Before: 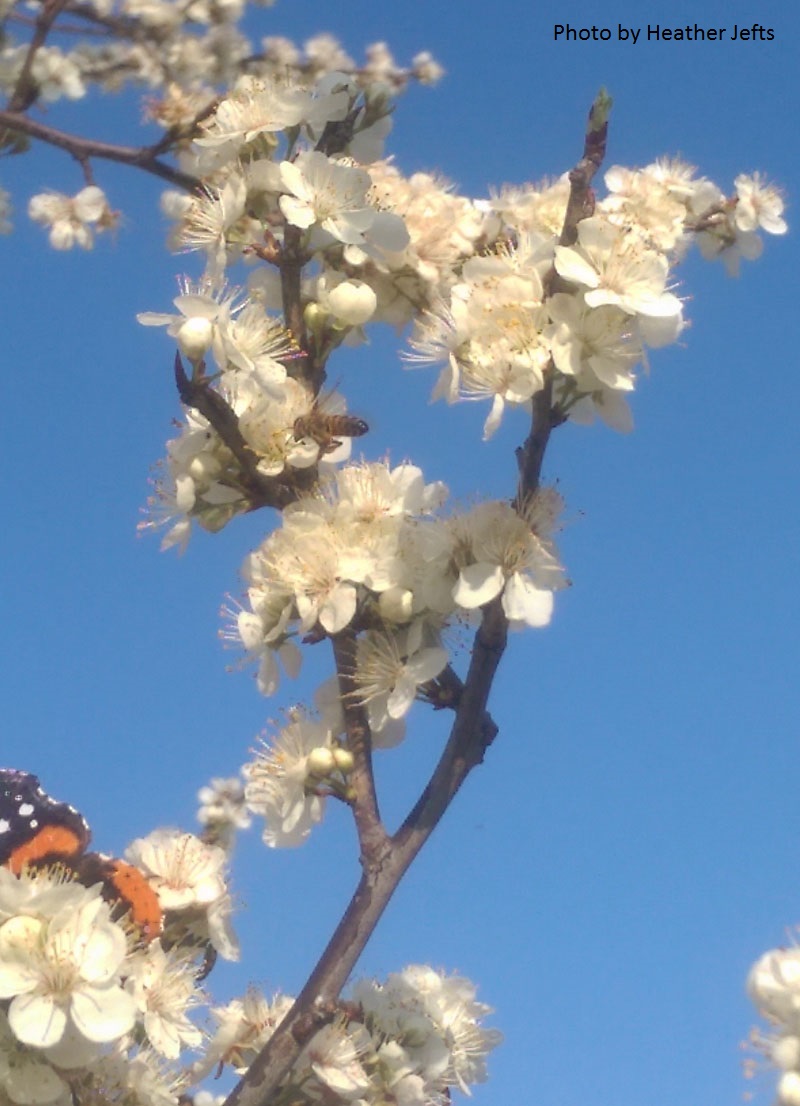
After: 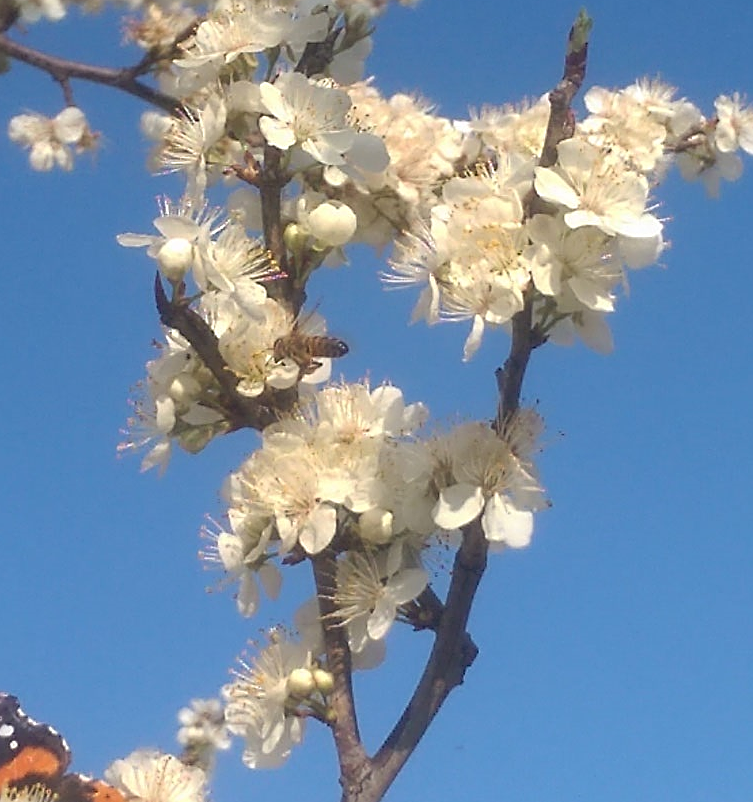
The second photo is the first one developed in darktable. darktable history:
crop: left 2.554%, top 7.155%, right 3.32%, bottom 20.3%
sharpen: amount 0.885
